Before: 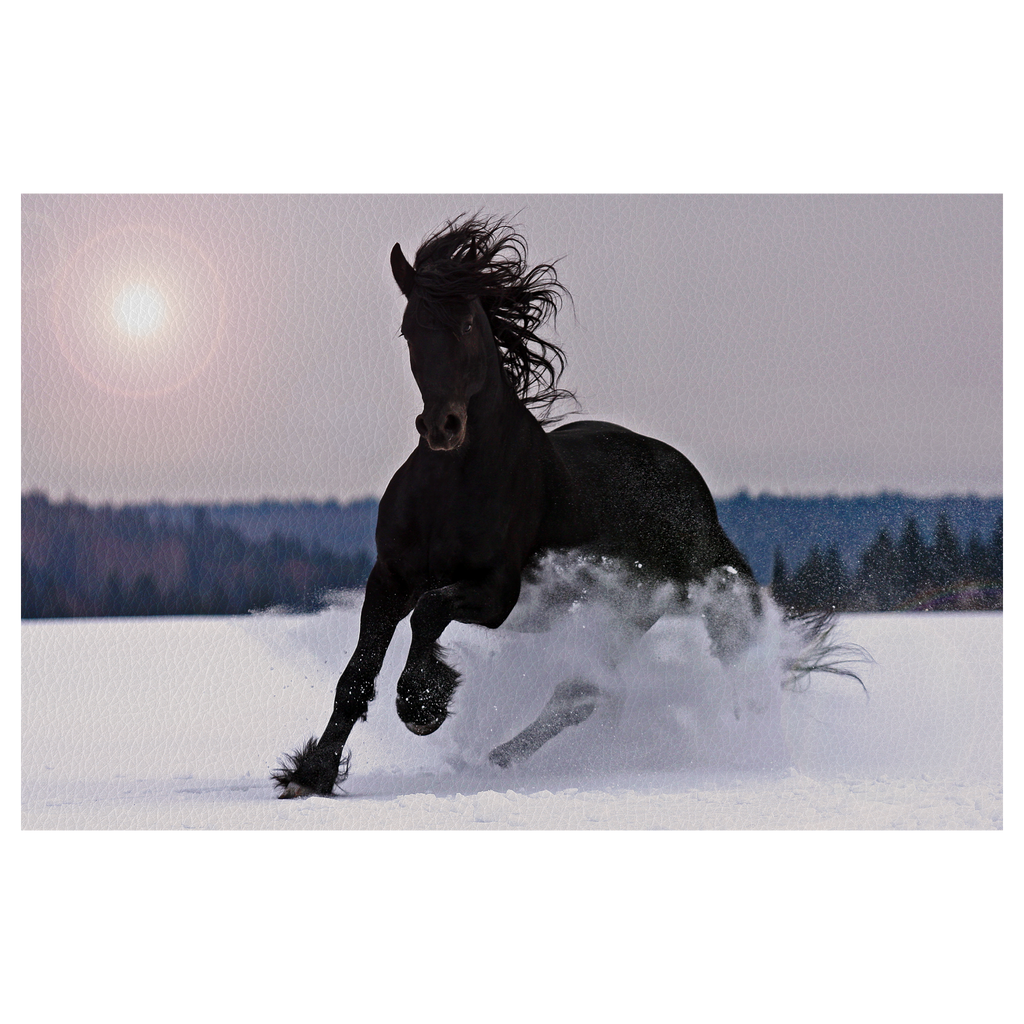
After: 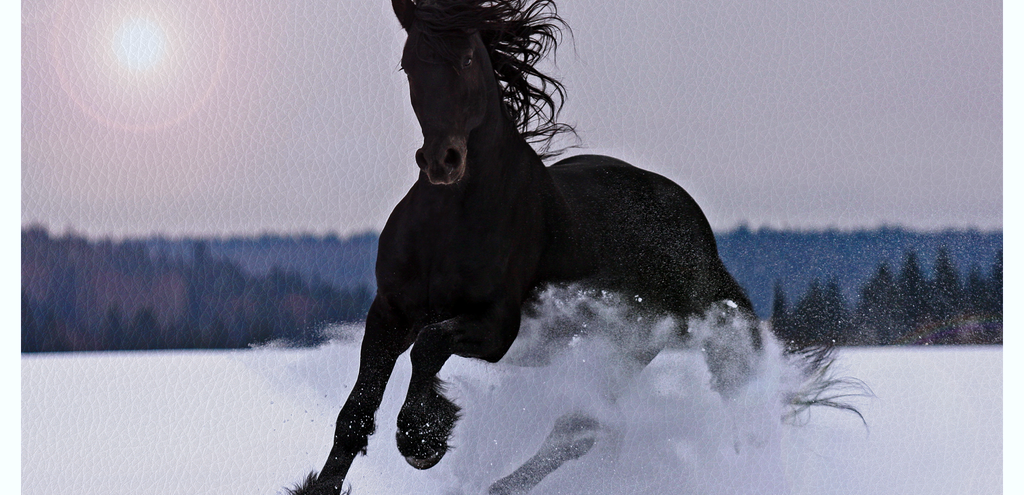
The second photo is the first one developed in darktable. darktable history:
white balance: red 0.974, blue 1.044
crop and rotate: top 26.056%, bottom 25.543%
base curve: curves: ch0 [(0, 0) (0.472, 0.508) (1, 1)]
